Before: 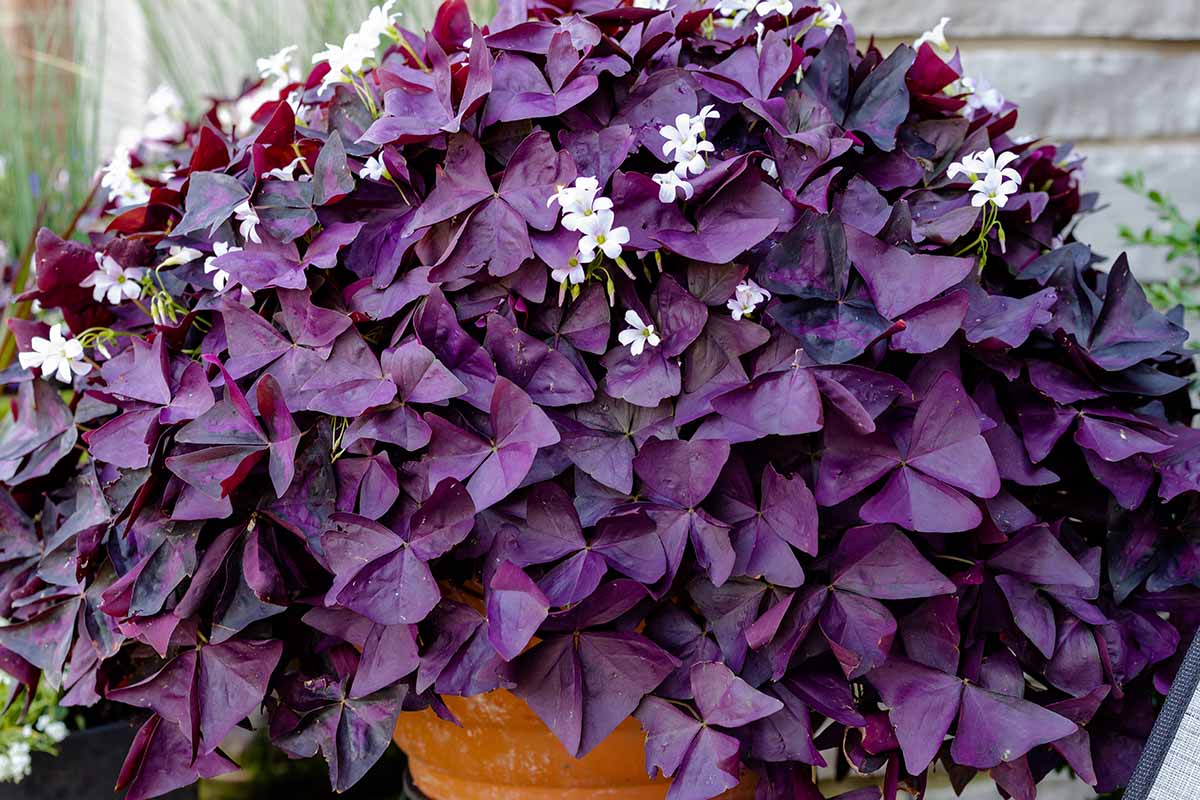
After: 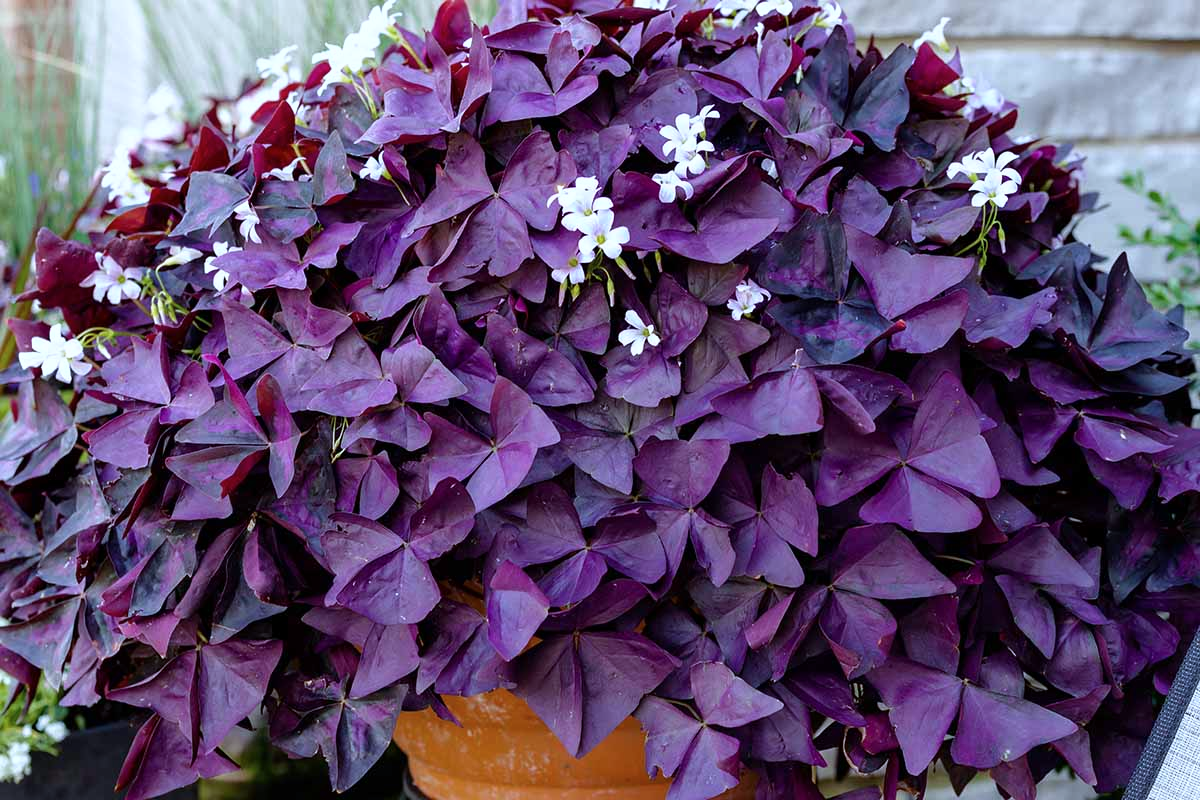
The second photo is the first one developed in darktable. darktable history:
shadows and highlights: shadows -1.01, highlights 40.7
color calibration: x 0.37, y 0.382, temperature 4316.94 K
